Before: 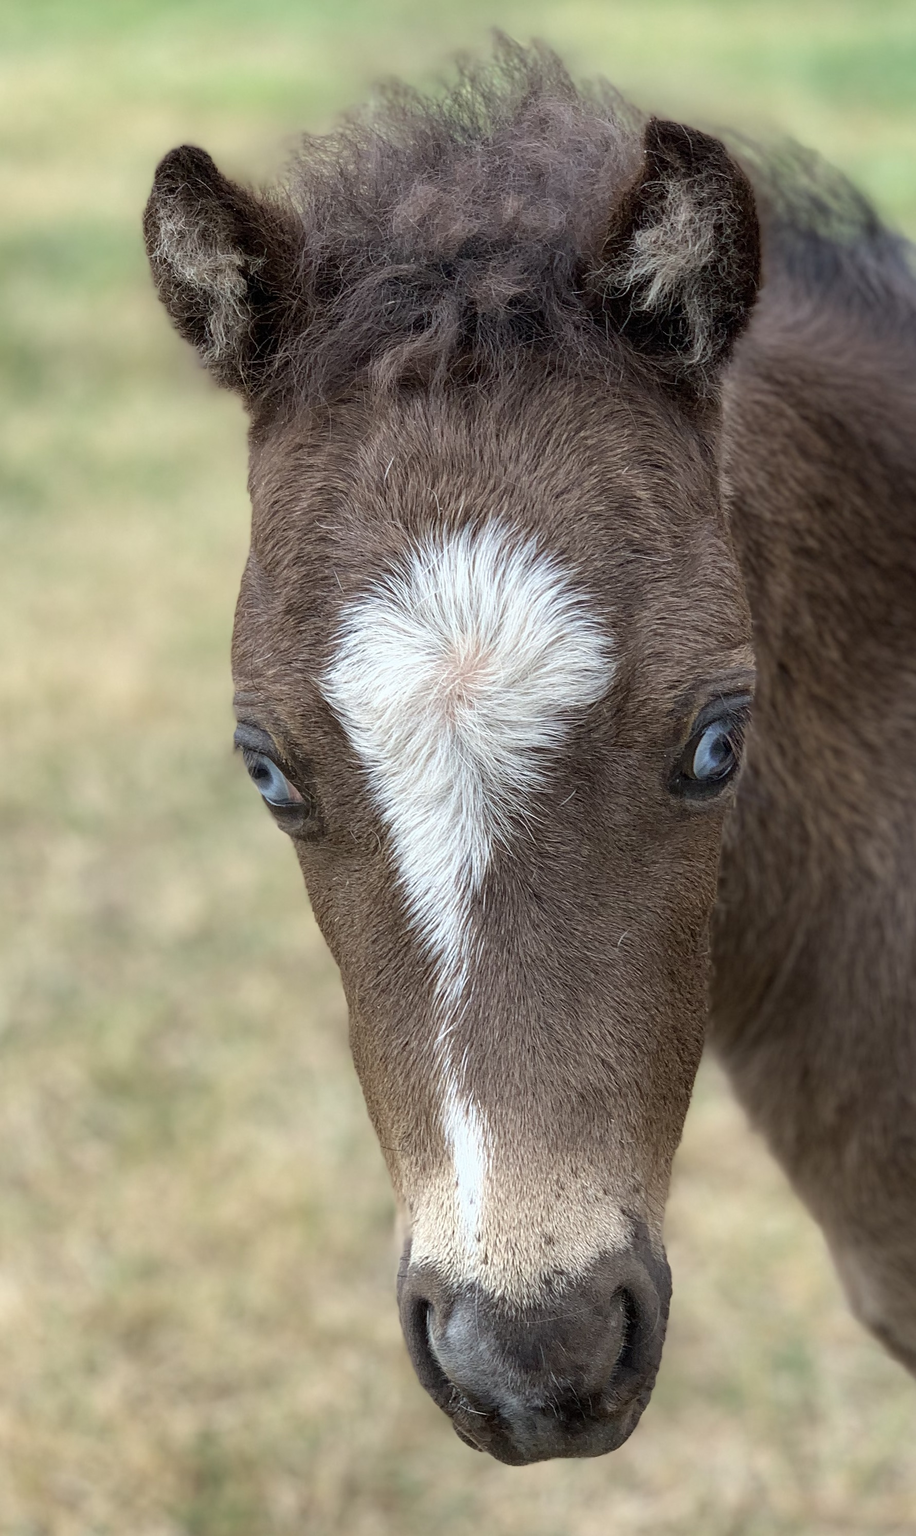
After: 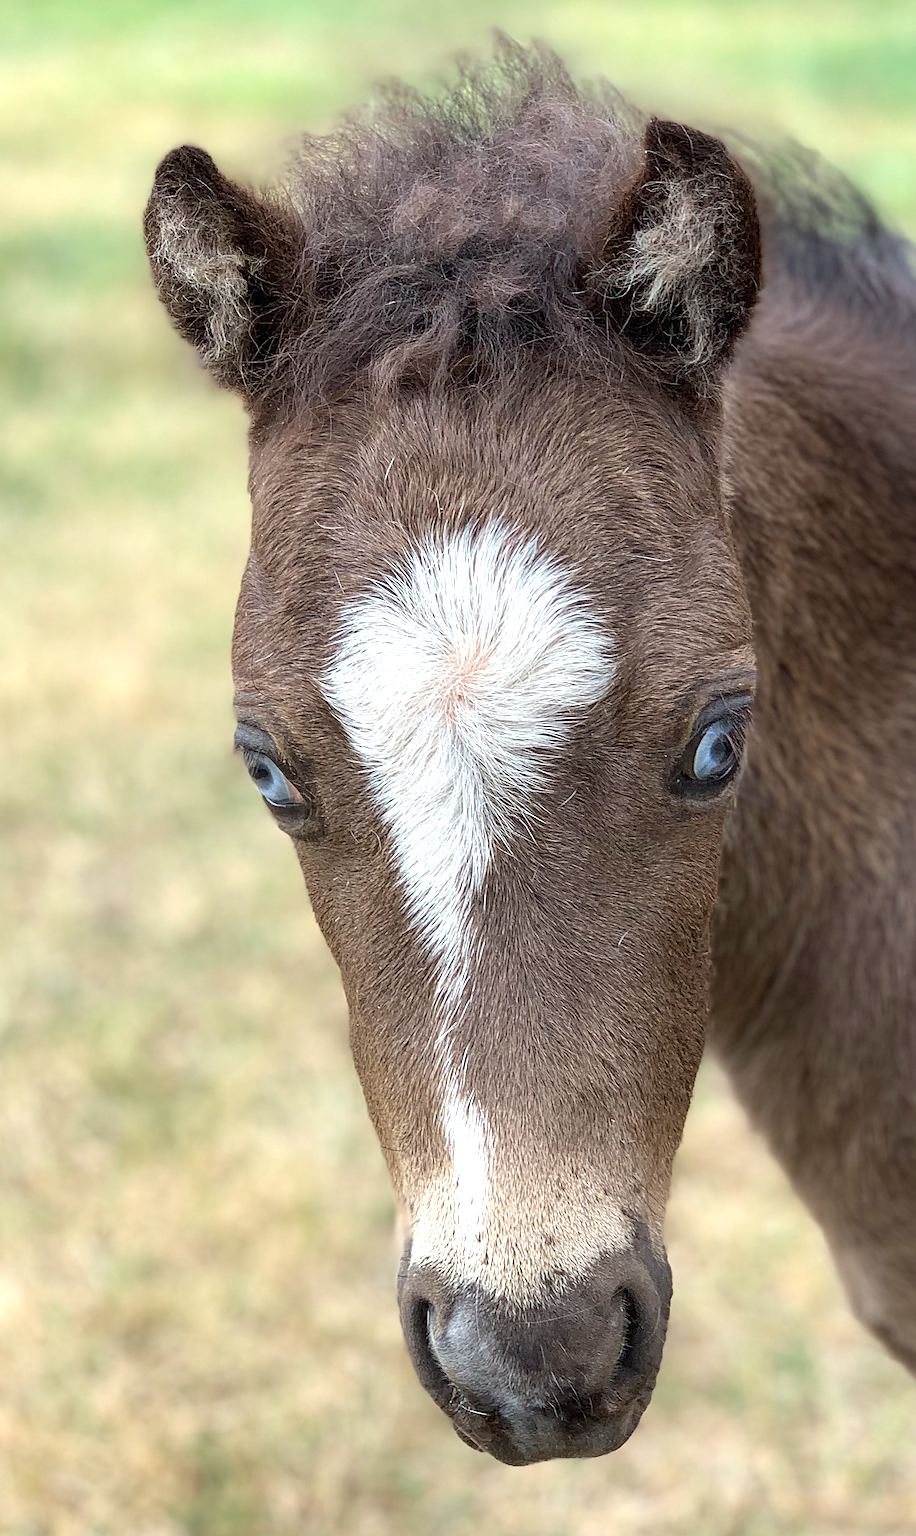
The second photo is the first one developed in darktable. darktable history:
exposure: exposure 0.493 EV, compensate highlight preservation false
sharpen: on, module defaults
